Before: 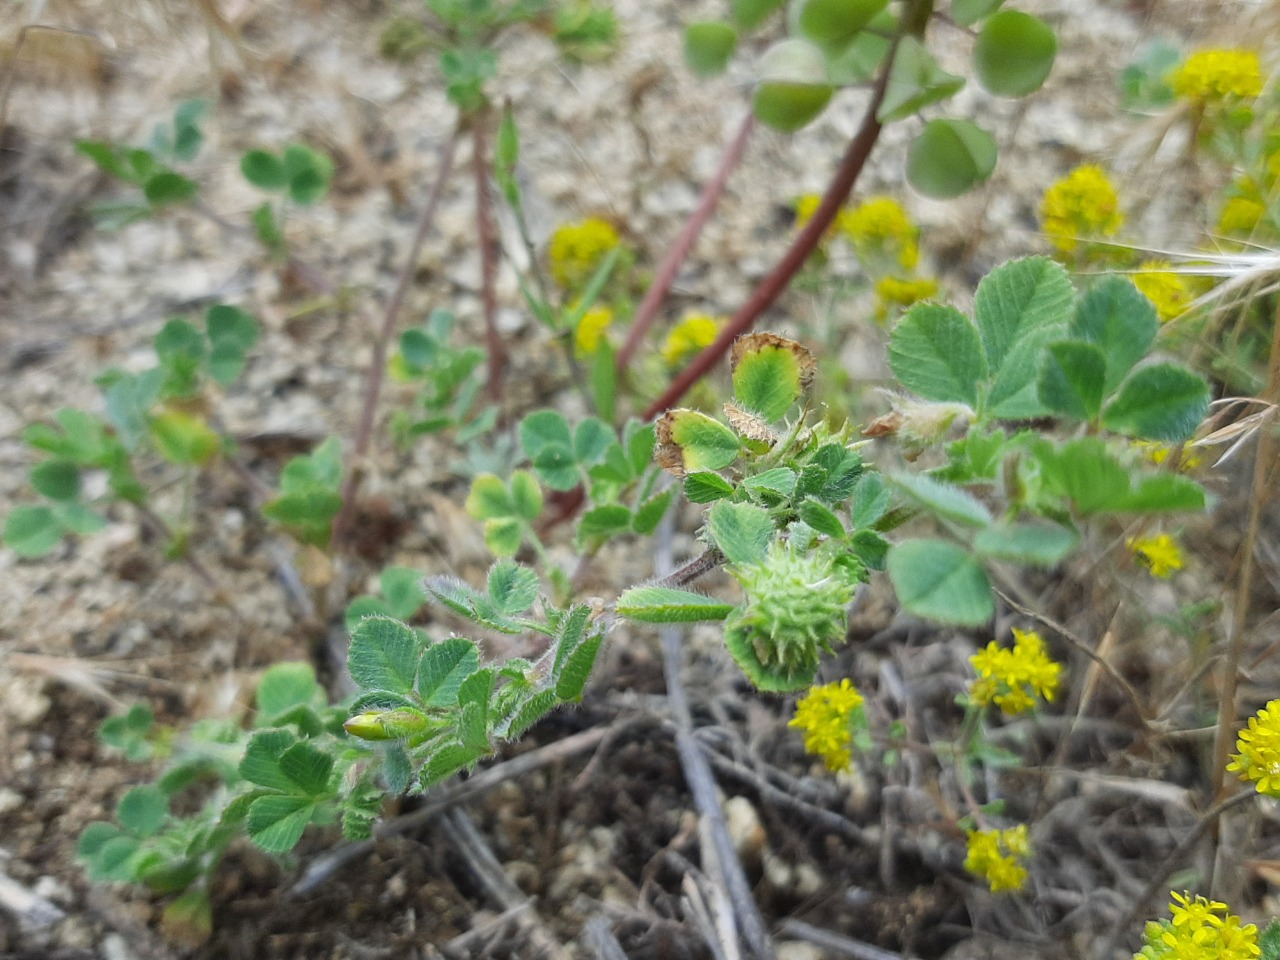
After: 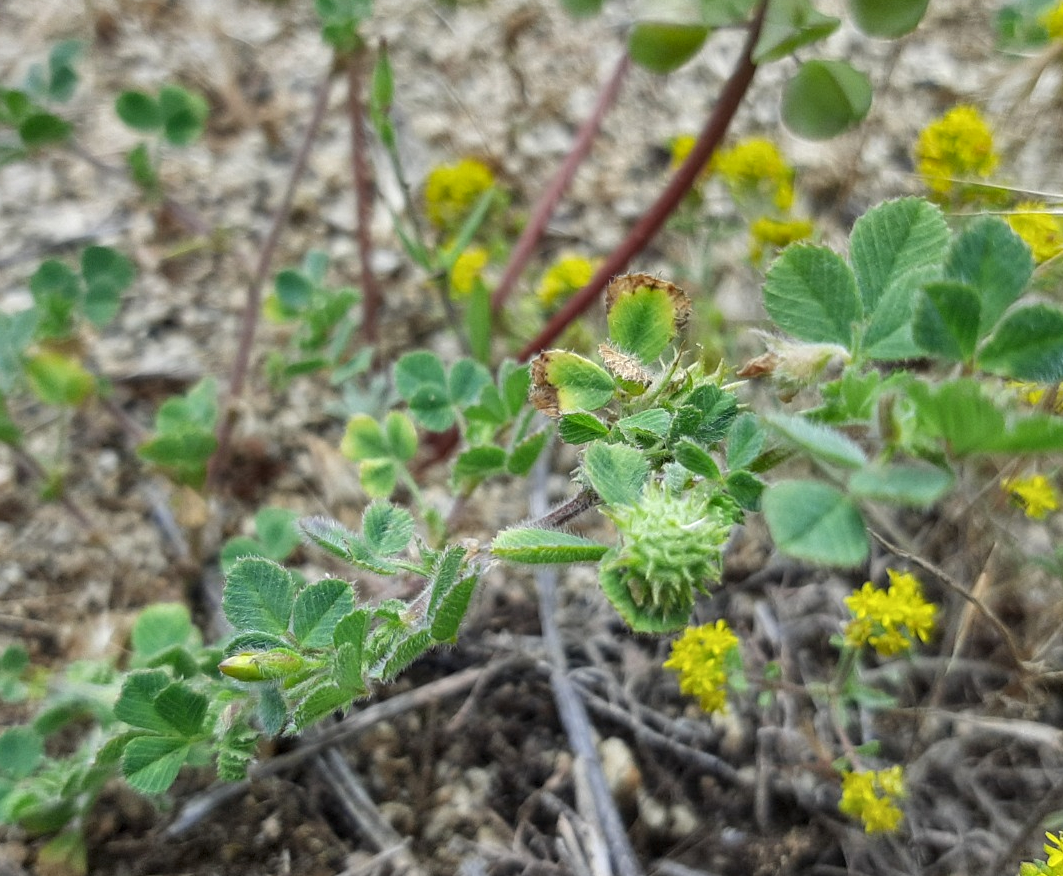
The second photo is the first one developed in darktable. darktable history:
crop: left 9.827%, top 6.238%, right 7.061%, bottom 2.411%
local contrast: on, module defaults
shadows and highlights: shadows 52.66, soften with gaussian
